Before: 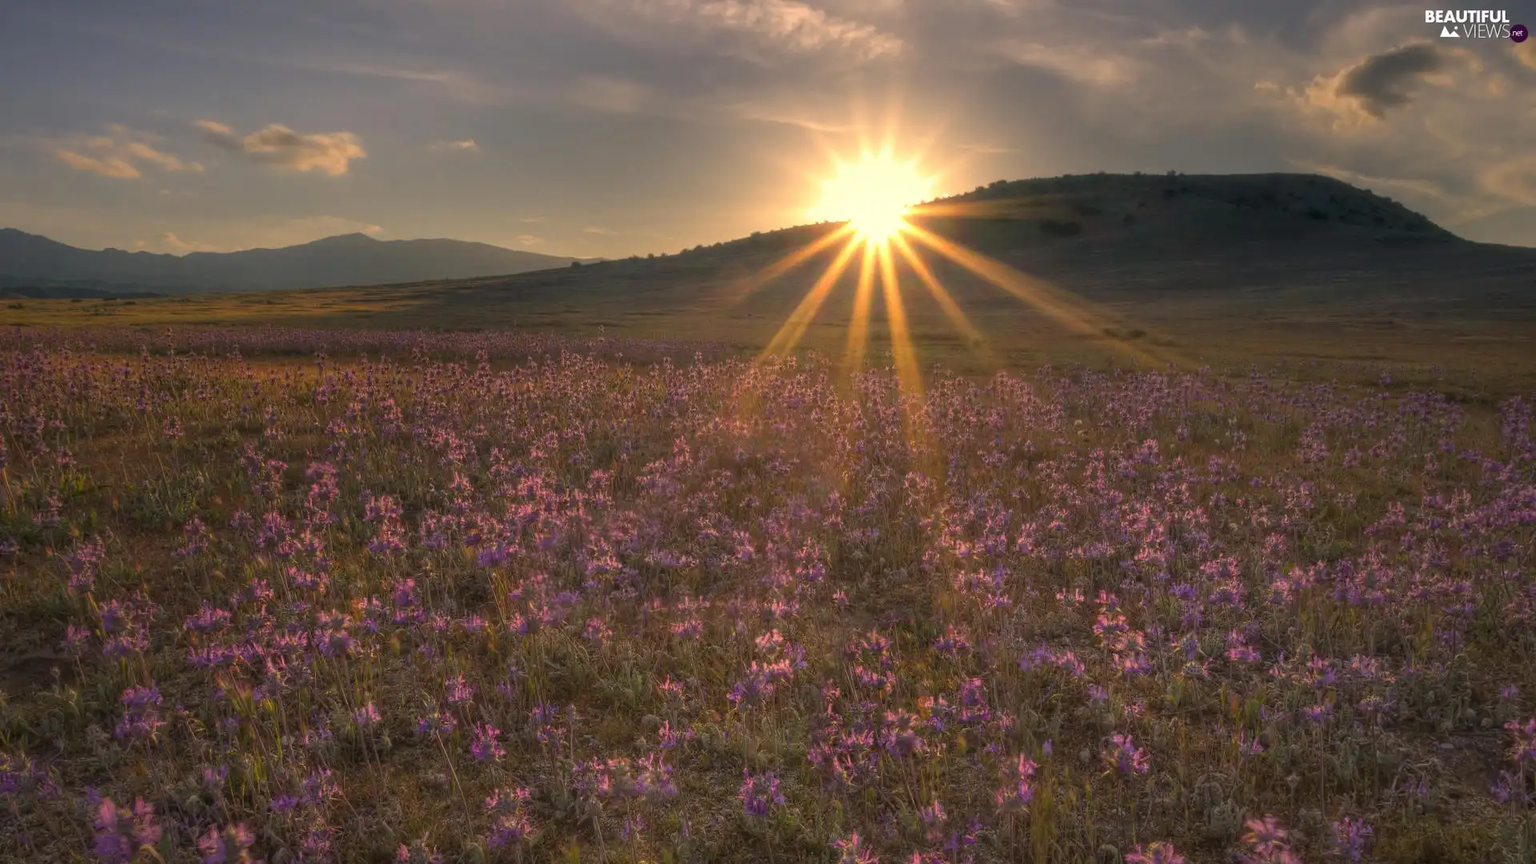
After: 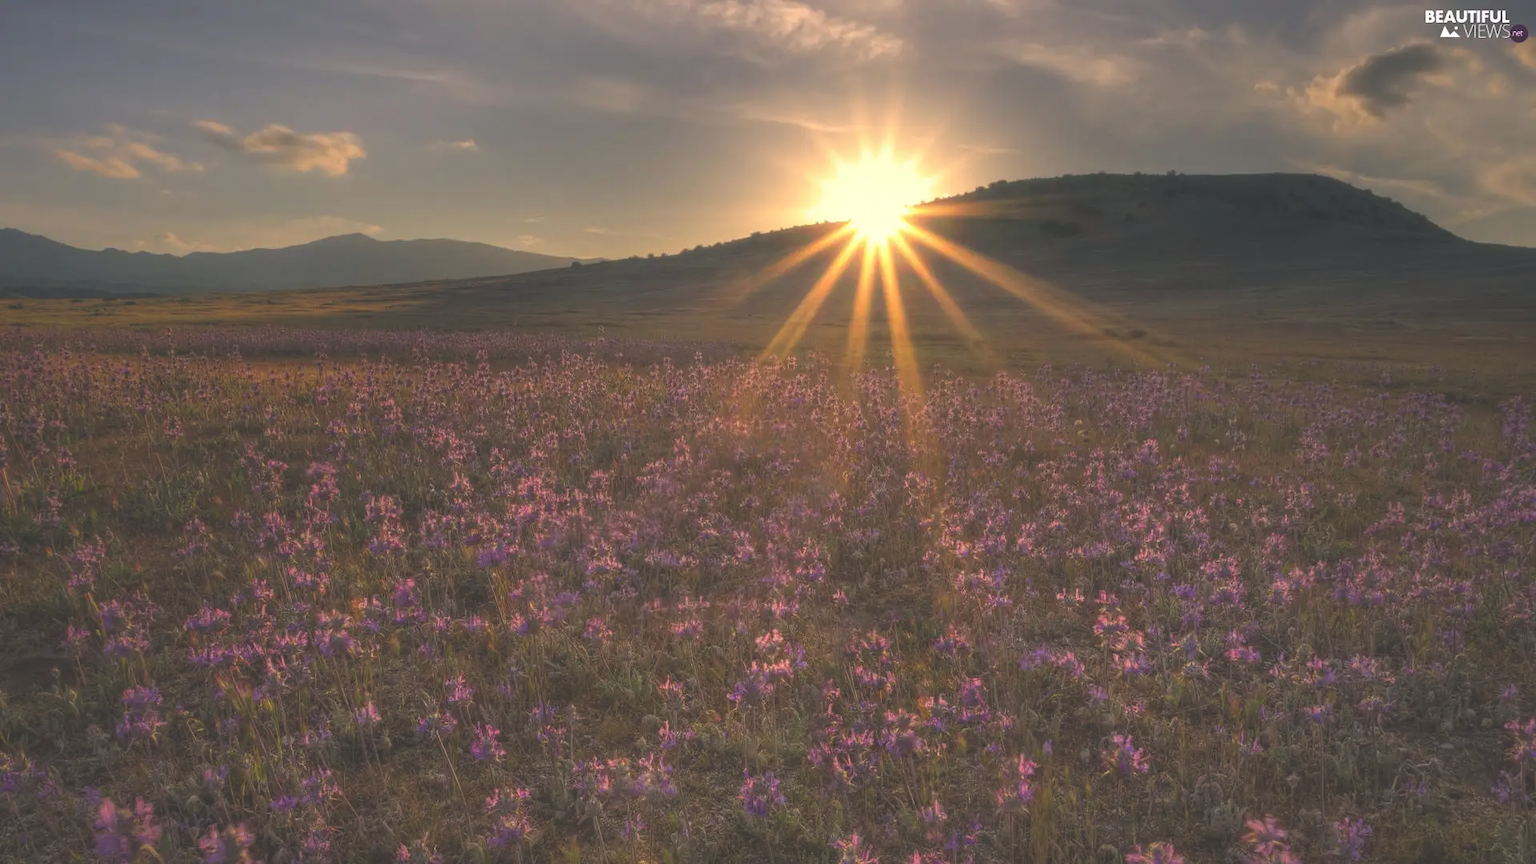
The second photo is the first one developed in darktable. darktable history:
exposure: black level correction -0.031, compensate highlight preservation false
tone equalizer: on, module defaults
